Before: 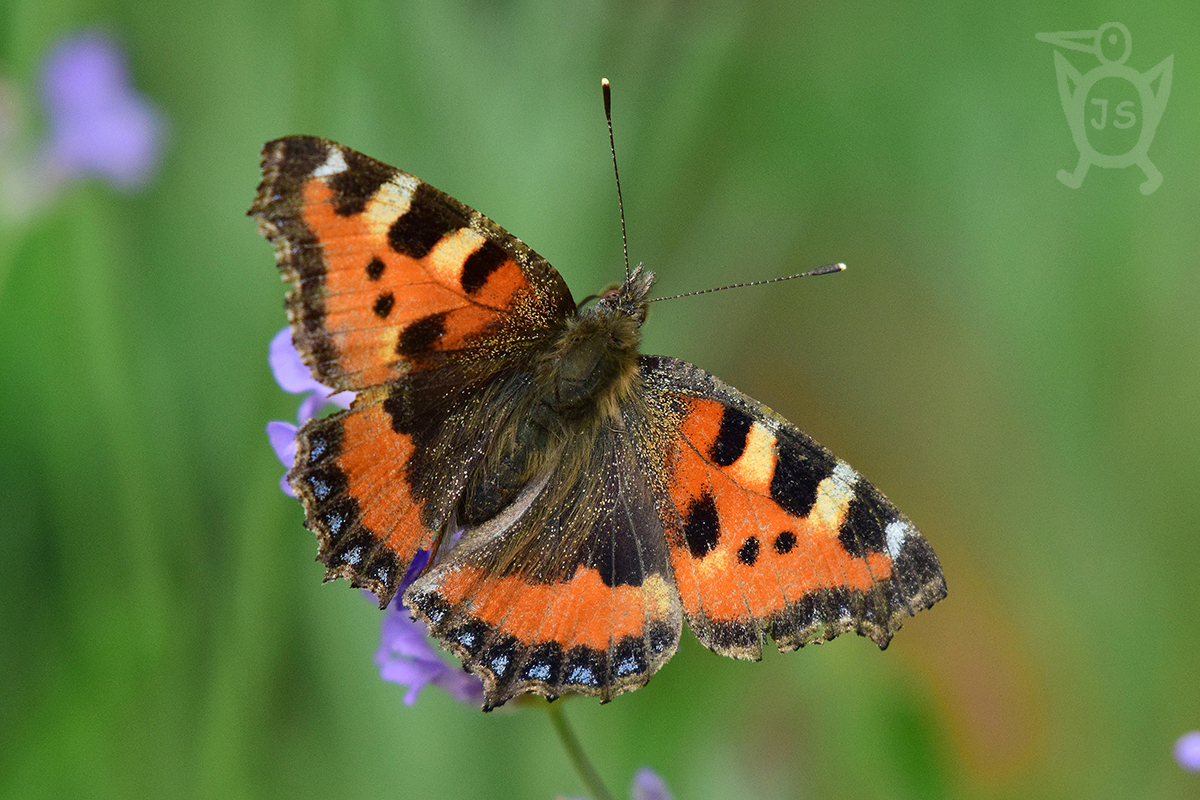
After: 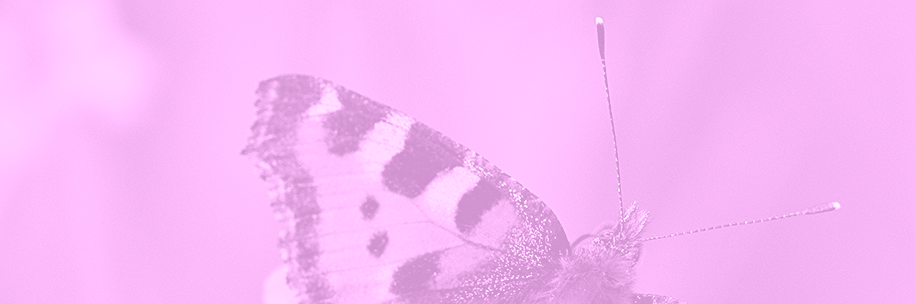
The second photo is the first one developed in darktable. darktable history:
colorize: hue 331.2°, saturation 75%, source mix 30.28%, lightness 70.52%, version 1
crop: left 0.579%, top 7.627%, right 23.167%, bottom 54.275%
rgb levels: mode RGB, independent channels, levels [[0, 0.5, 1], [0, 0.521, 1], [0, 0.536, 1]]
exposure: compensate highlight preservation false
sharpen: radius 1.967
rotate and perspective: crop left 0, crop top 0
white balance: red 0.98, blue 1.61
